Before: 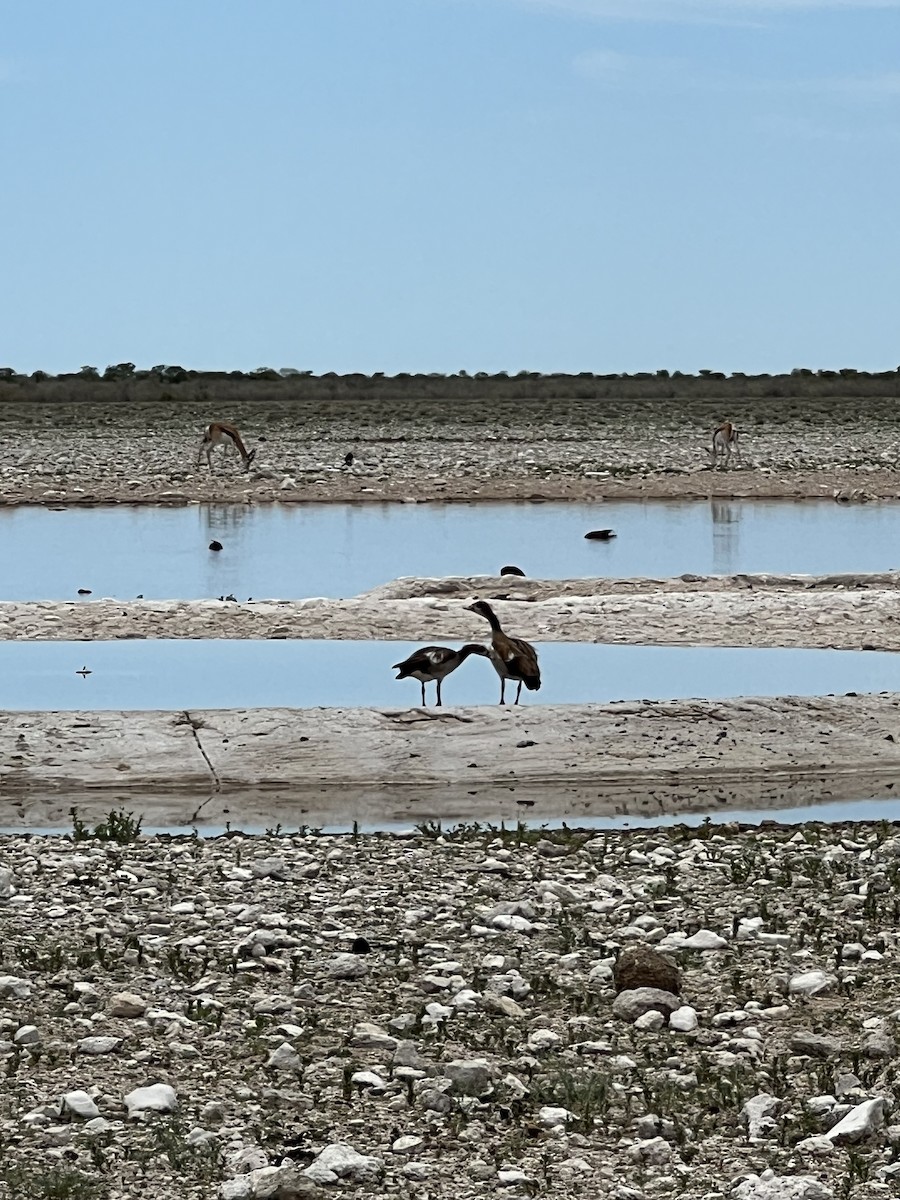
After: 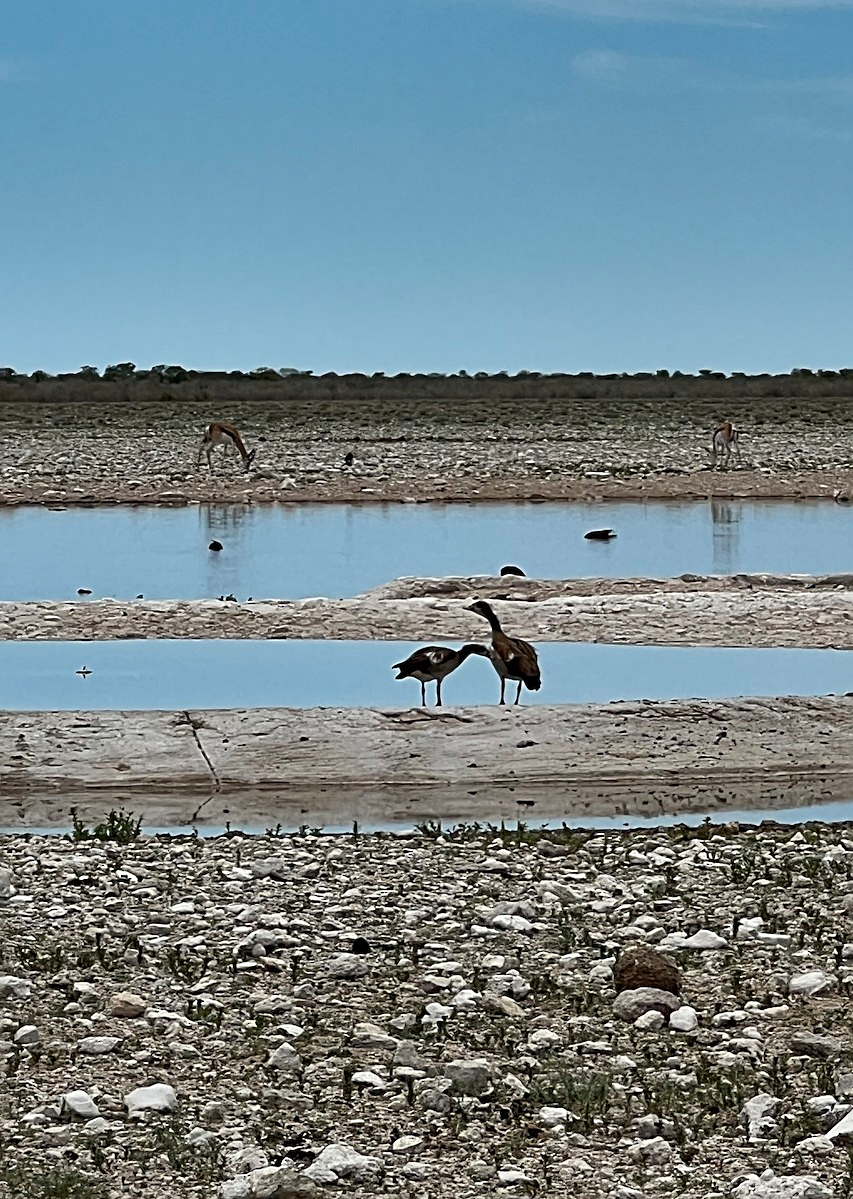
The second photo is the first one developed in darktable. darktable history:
shadows and highlights: white point adjustment -3.48, highlights -63.37, soften with gaussian
crop and rotate: left 0%, right 5.128%
sharpen: on, module defaults
